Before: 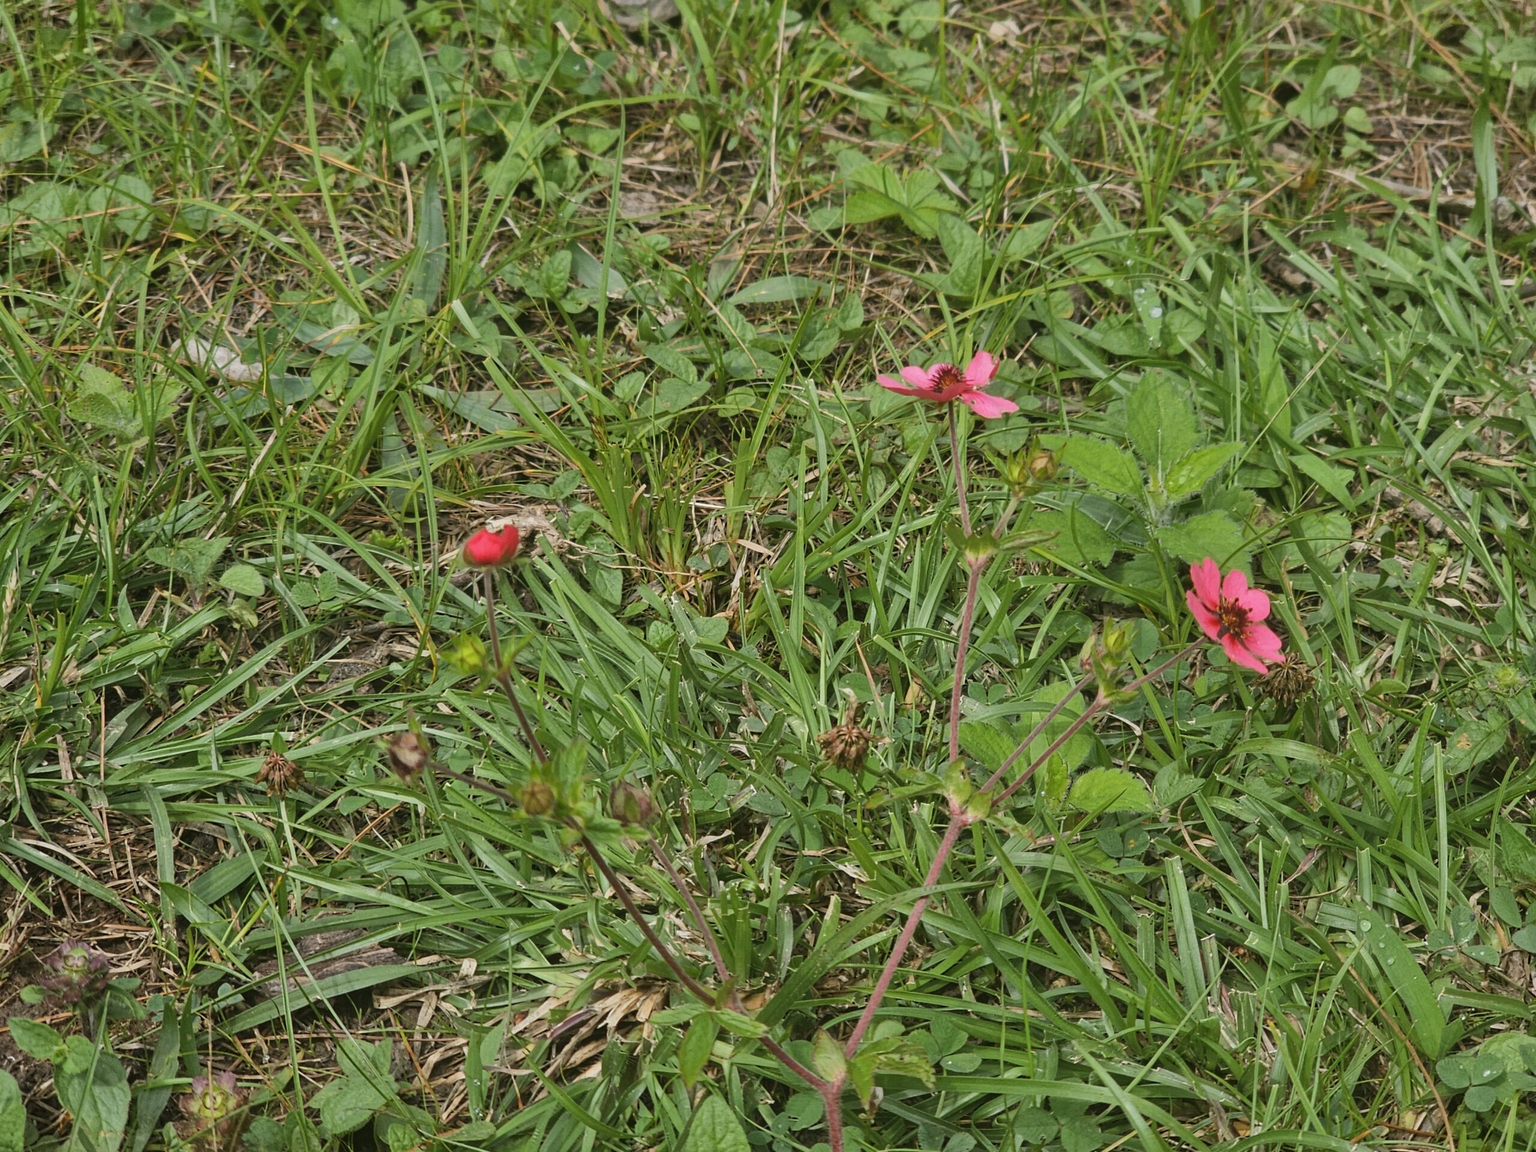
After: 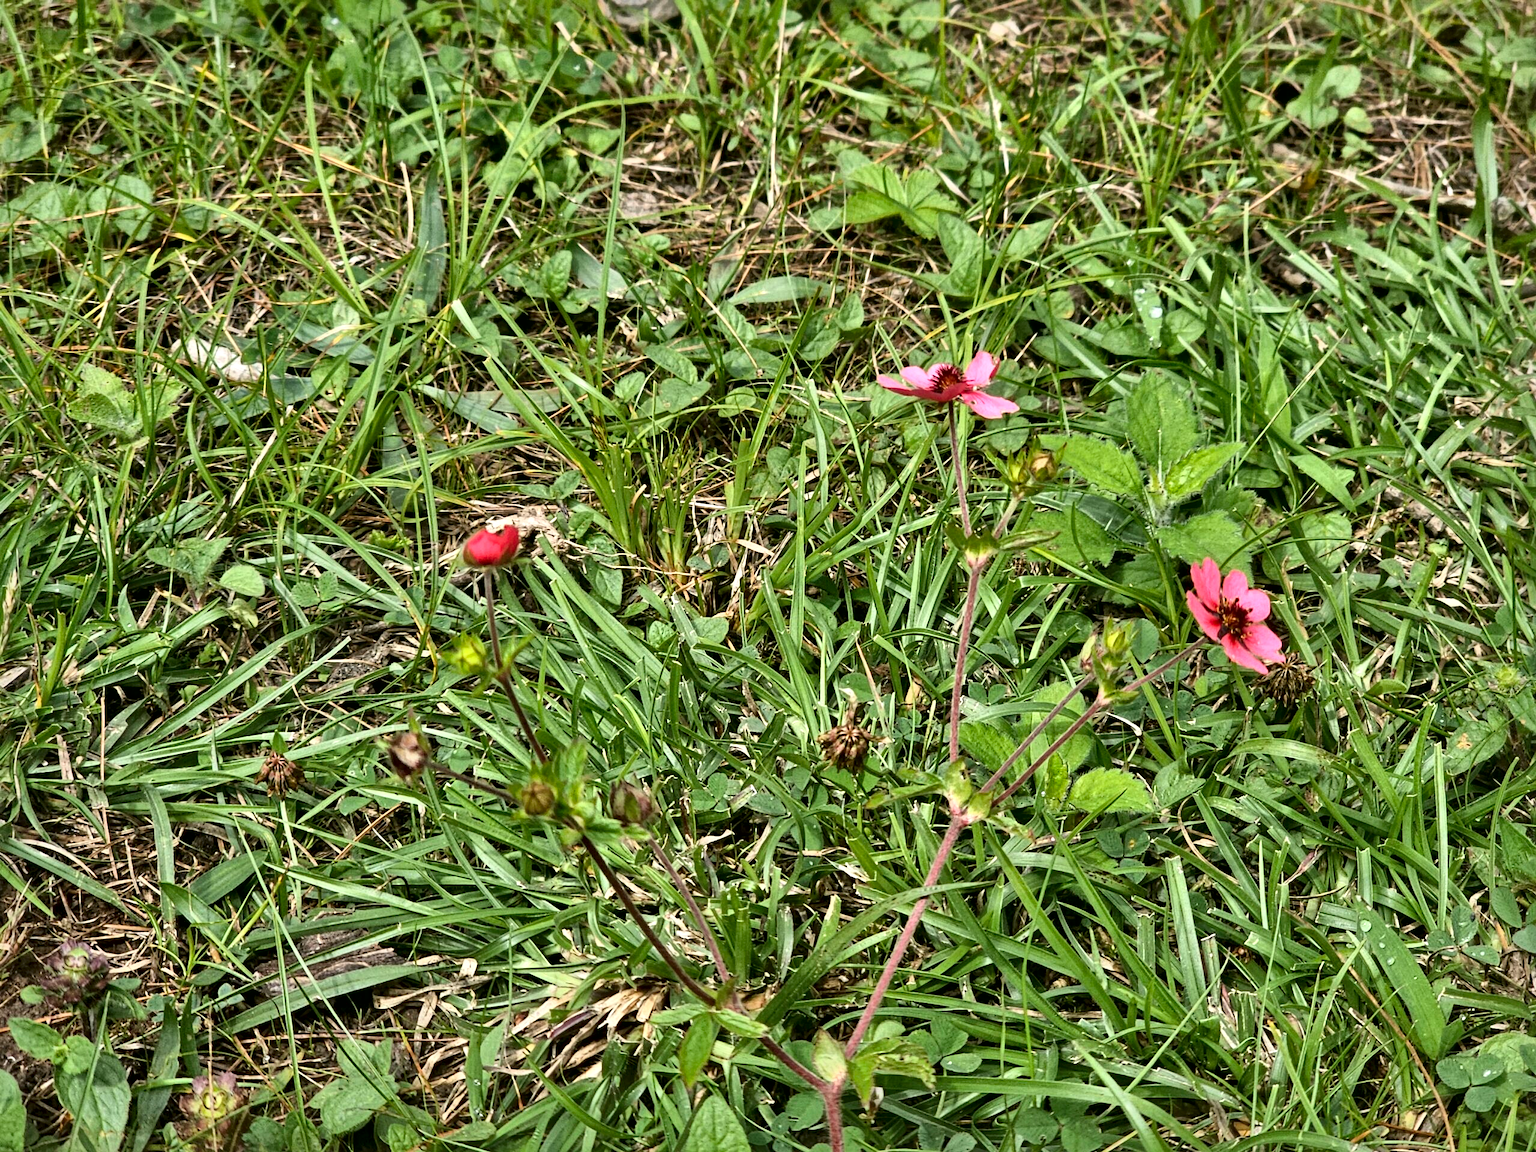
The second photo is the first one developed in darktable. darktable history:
local contrast: mode bilateral grid, contrast 44, coarseness 69, detail 214%, midtone range 0.2
exposure: exposure 0.236 EV, compensate highlight preservation false
